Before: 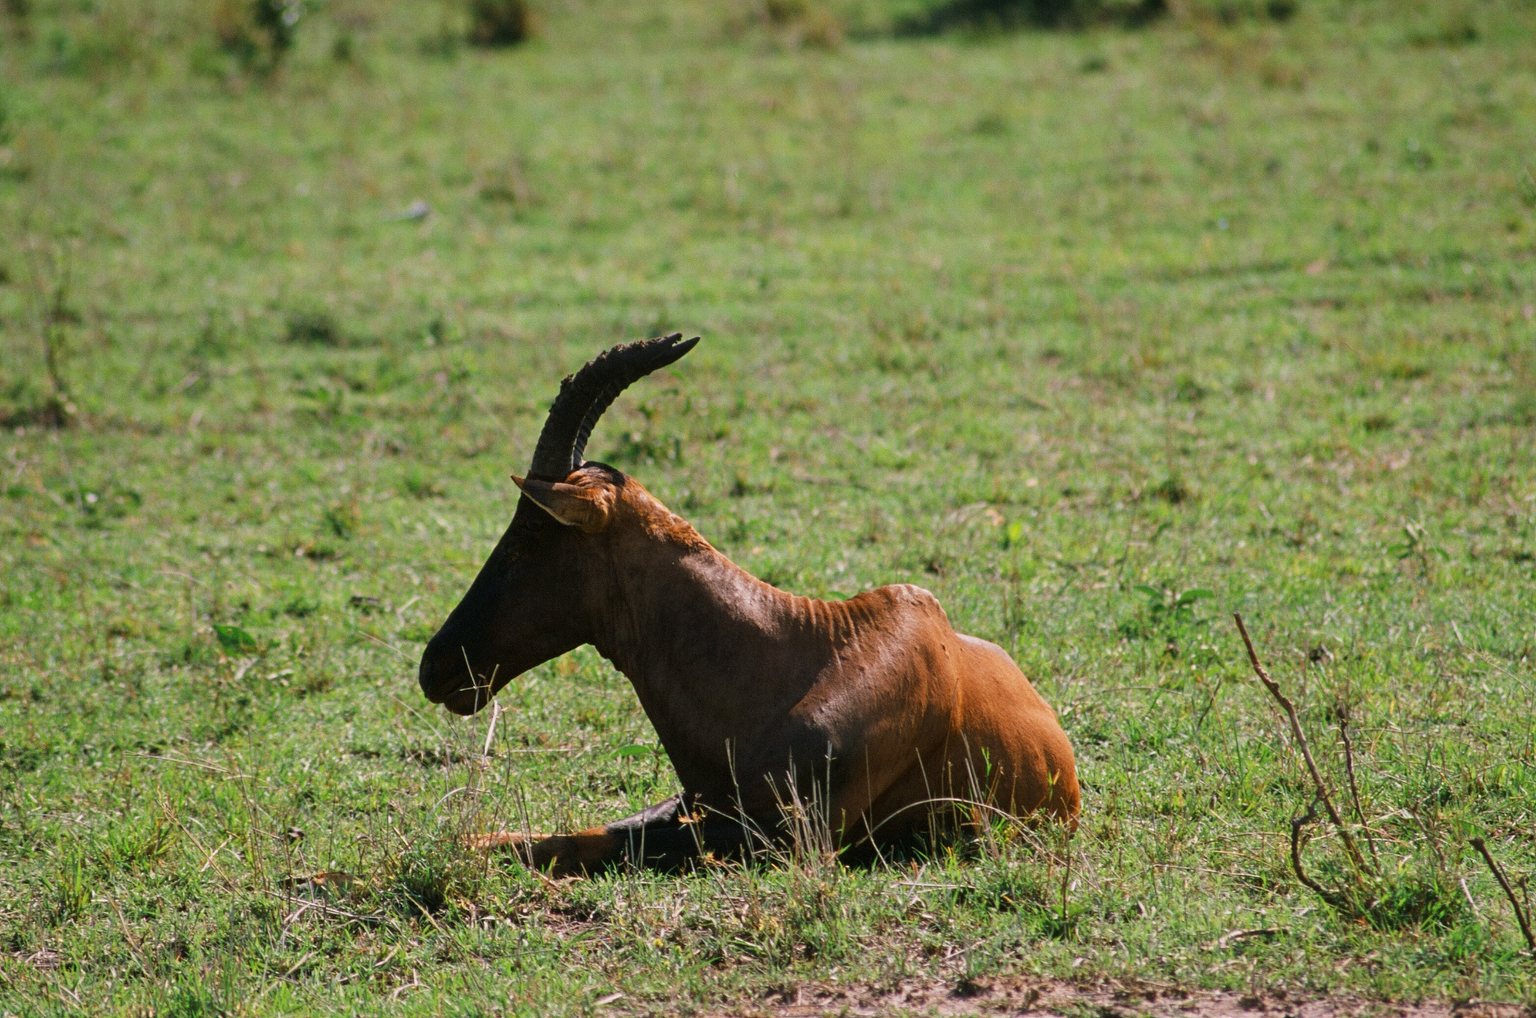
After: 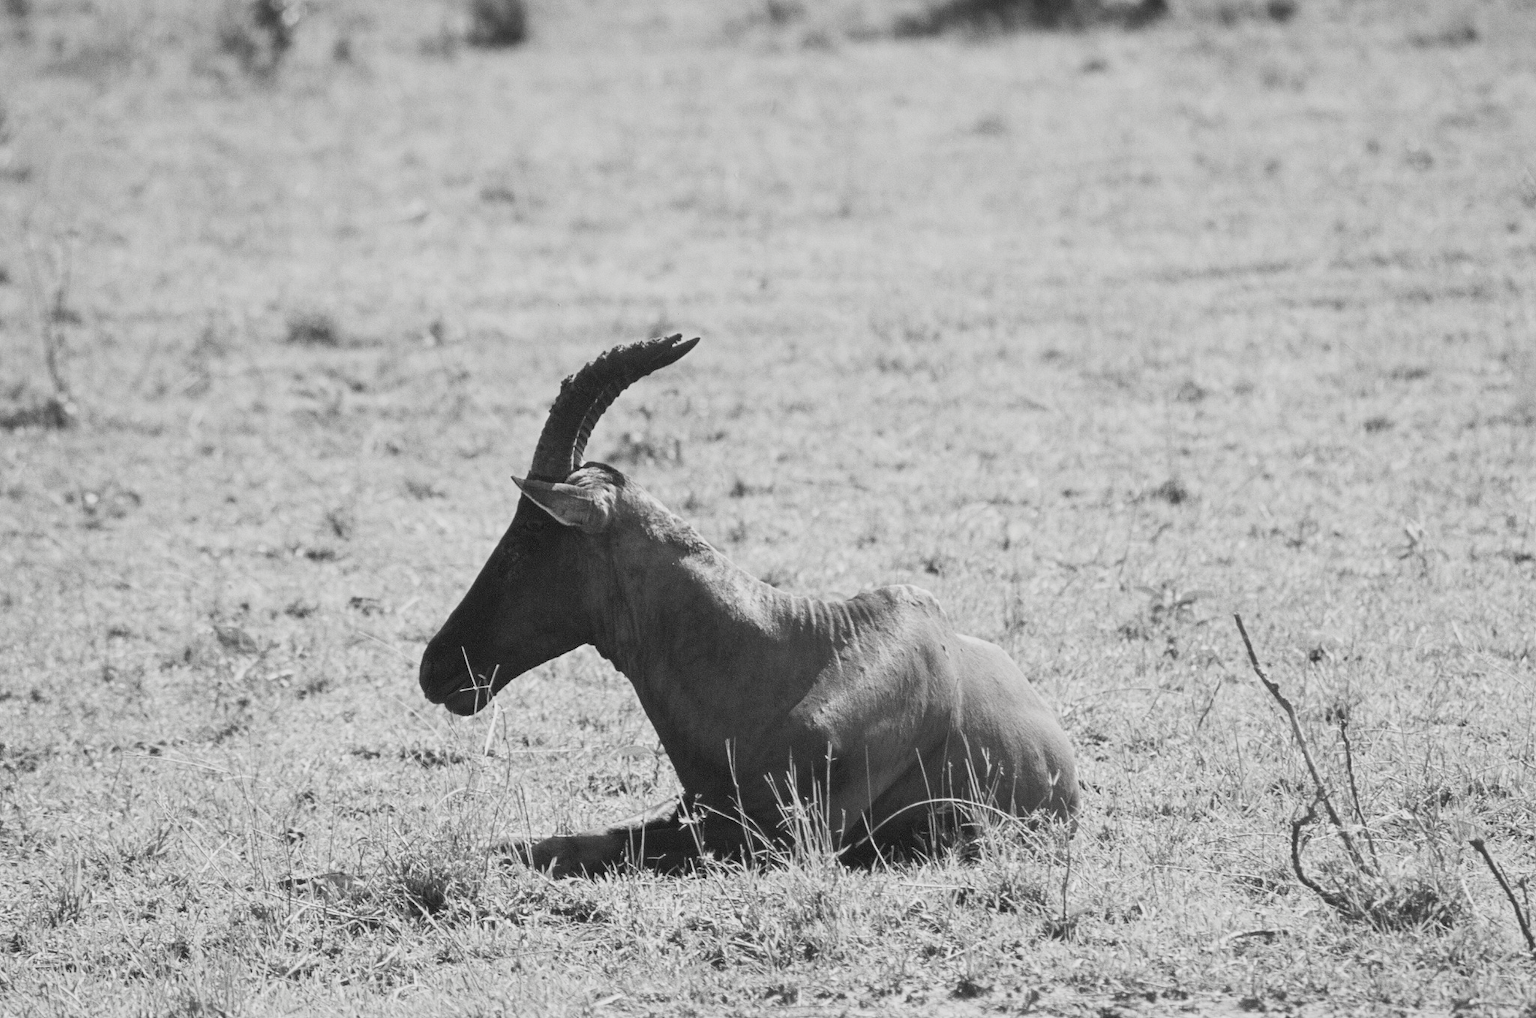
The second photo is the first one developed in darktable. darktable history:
contrast brightness saturation: contrast 0.528, brightness 0.469, saturation -0.98
filmic rgb: black relative exposure -13.97 EV, white relative exposure 7.99 EV, hardness 3.74, latitude 49.91%, contrast 0.506
